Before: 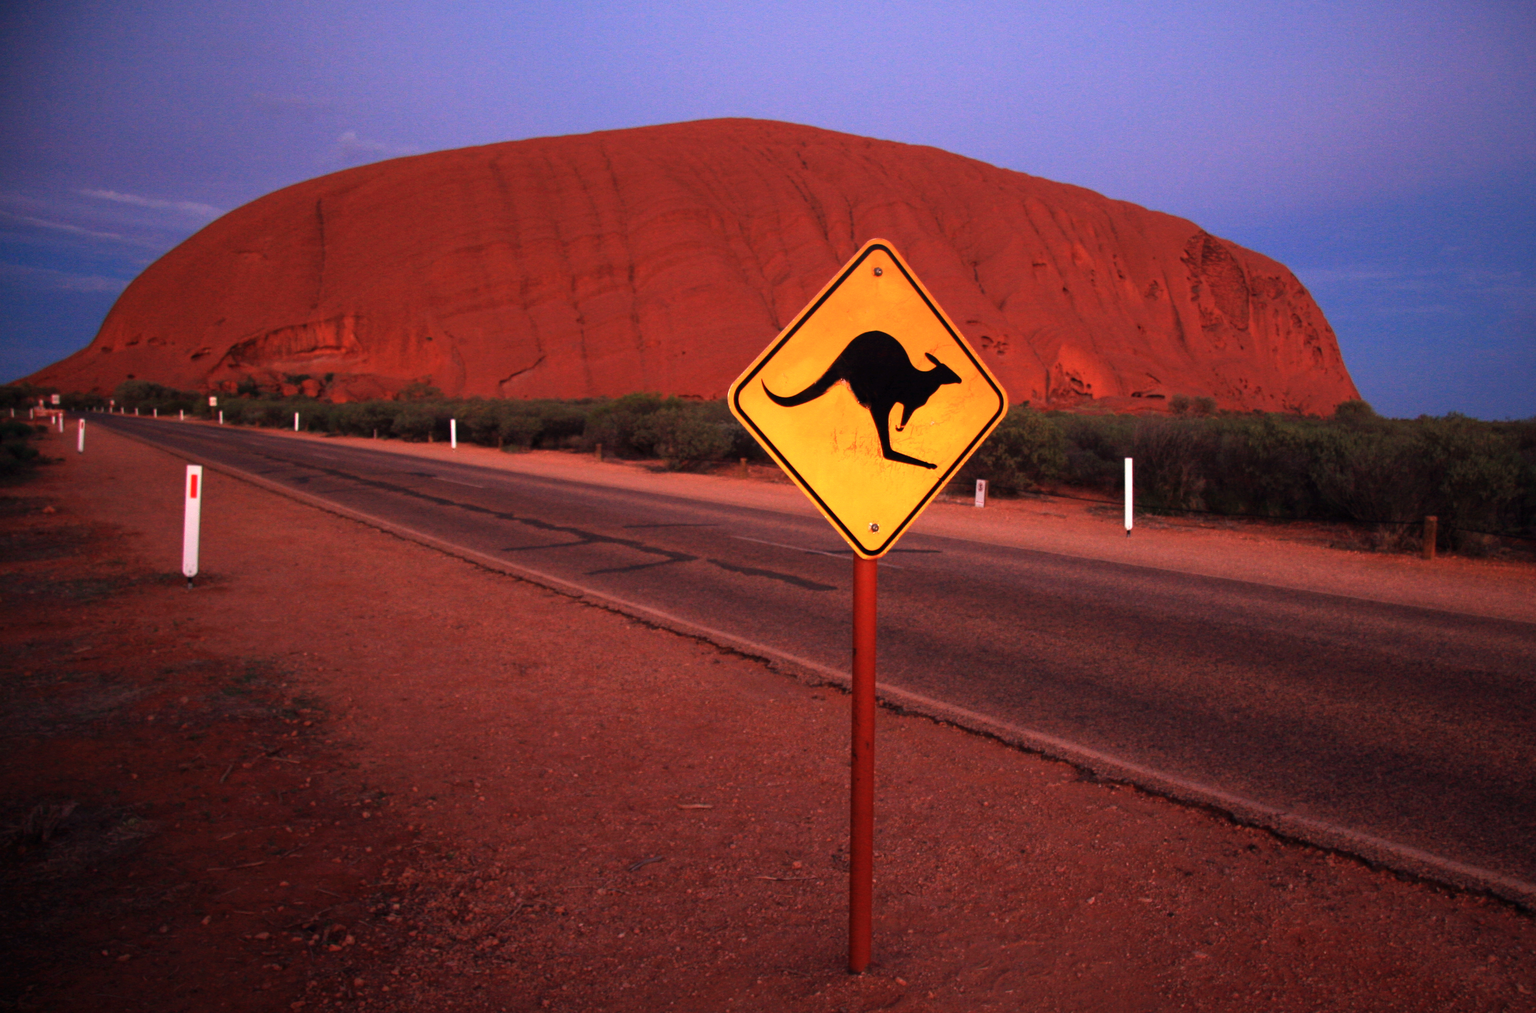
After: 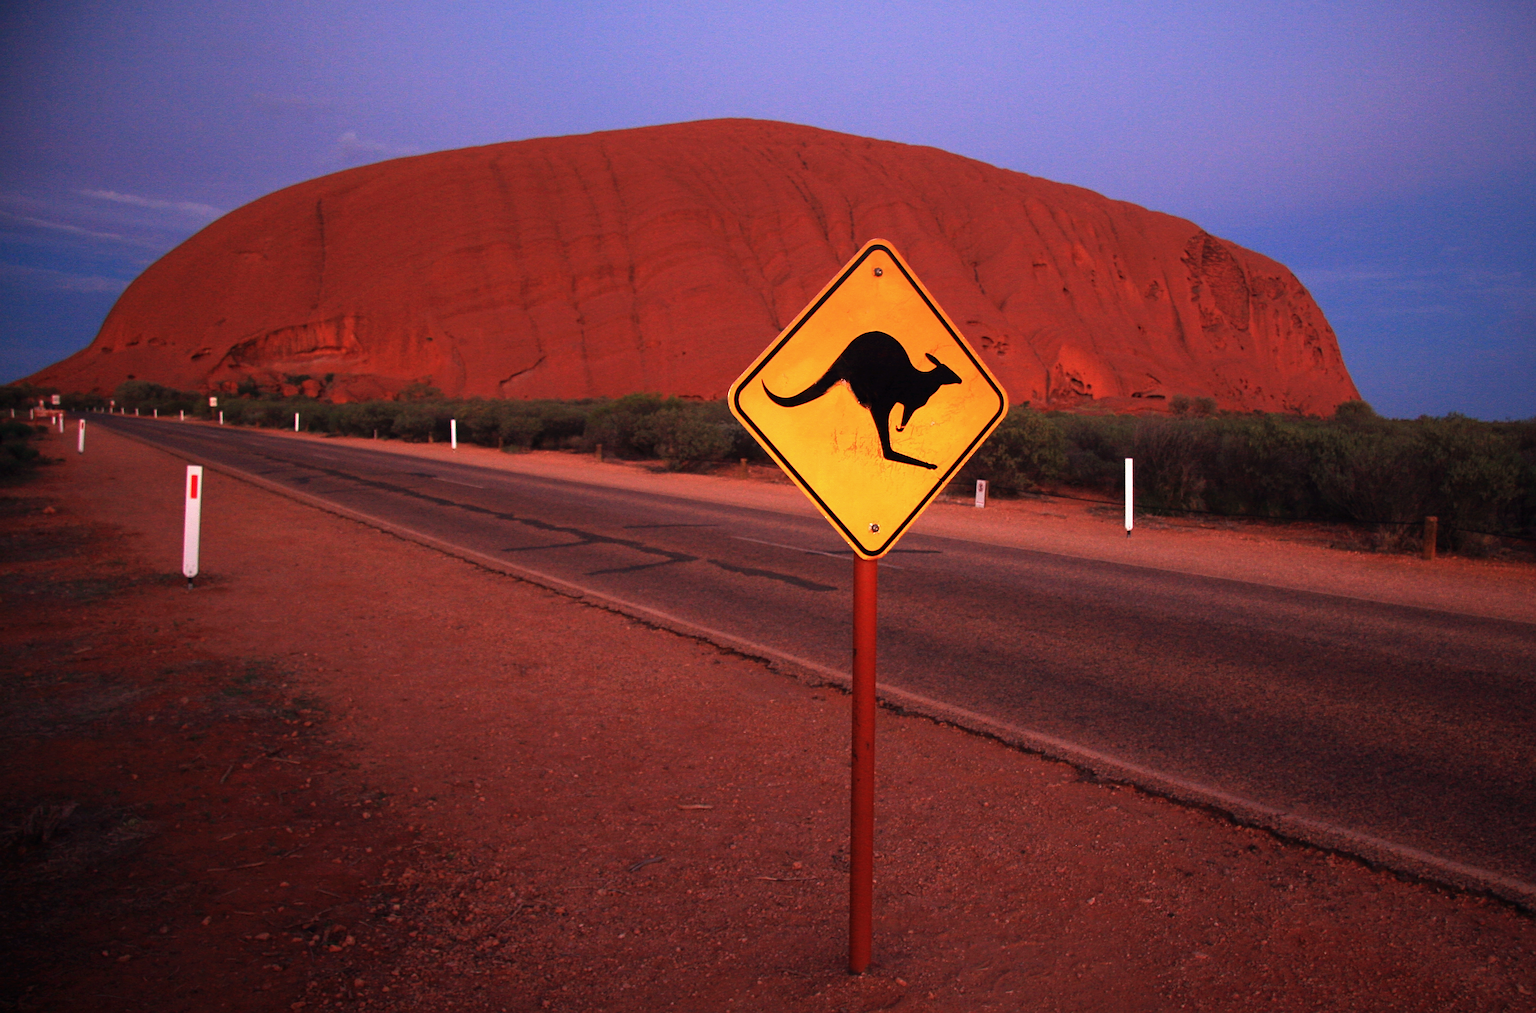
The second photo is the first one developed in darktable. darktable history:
sharpen: on, module defaults
local contrast: mode bilateral grid, contrast 99, coarseness 100, detail 92%, midtone range 0.2
exposure: exposure -0.041 EV, compensate highlight preservation false
tone equalizer: edges refinement/feathering 500, mask exposure compensation -1.57 EV, preserve details no
